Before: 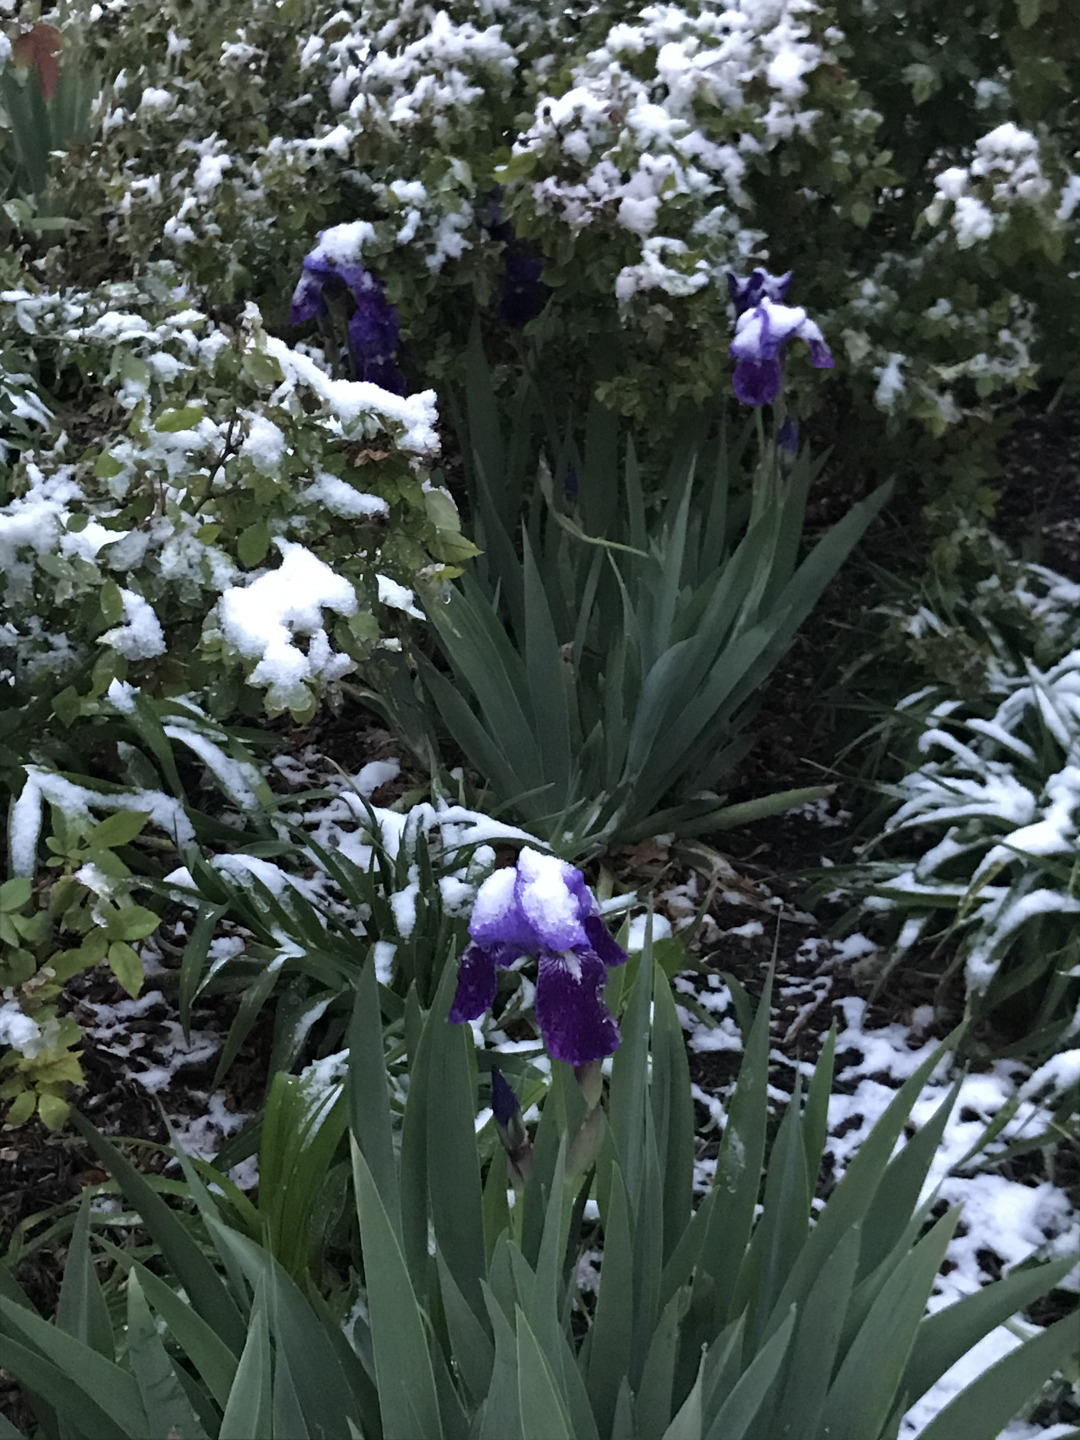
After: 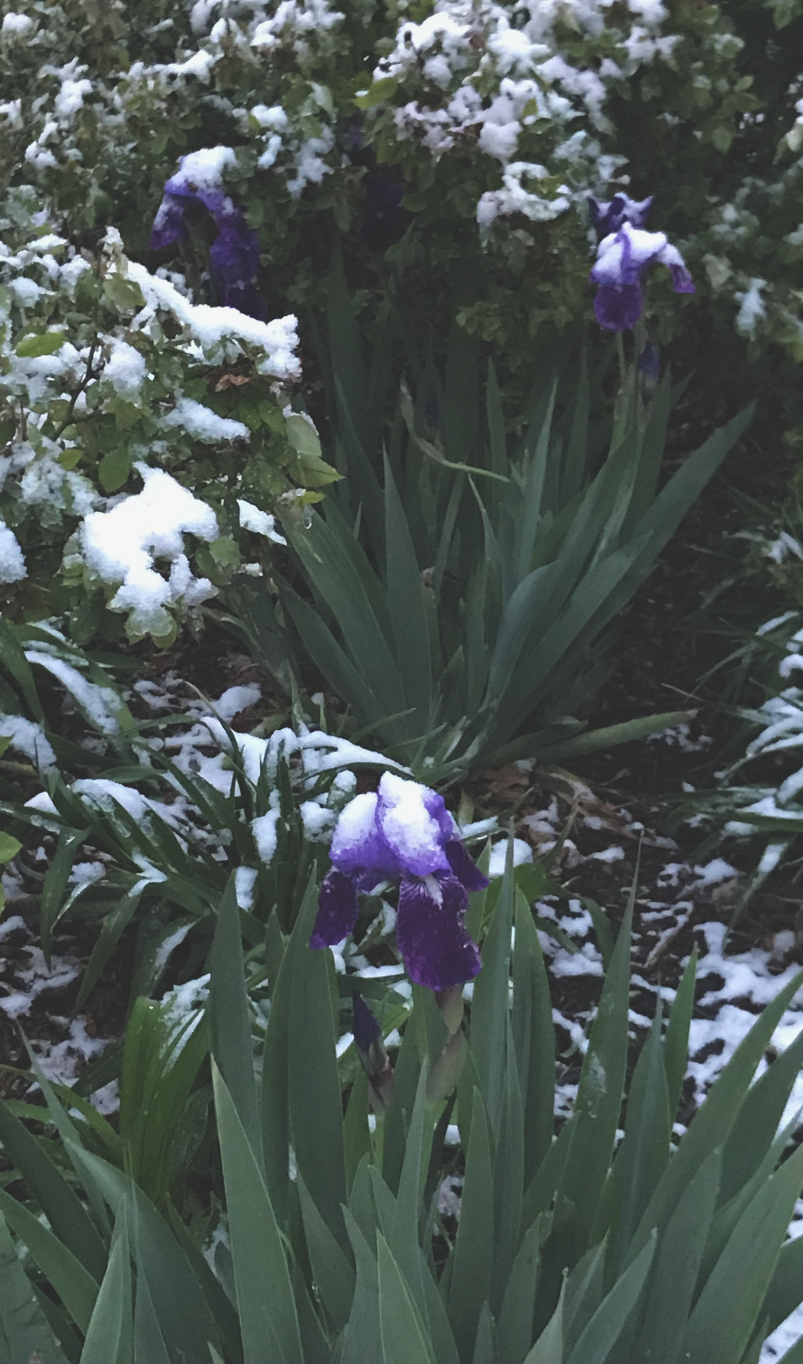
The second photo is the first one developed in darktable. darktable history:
crop and rotate: left 12.956%, top 5.275%, right 12.626%
exposure: black level correction -0.024, exposure -0.117 EV, compensate highlight preservation false
